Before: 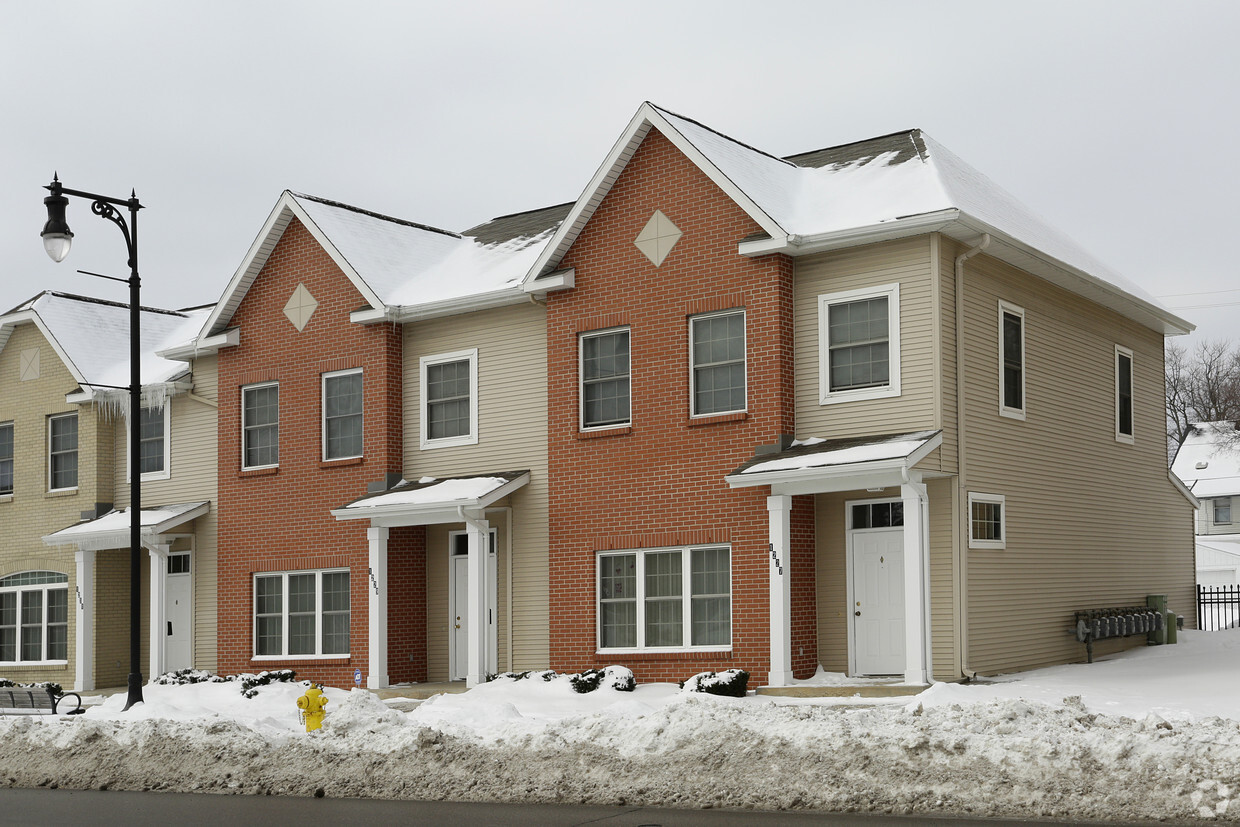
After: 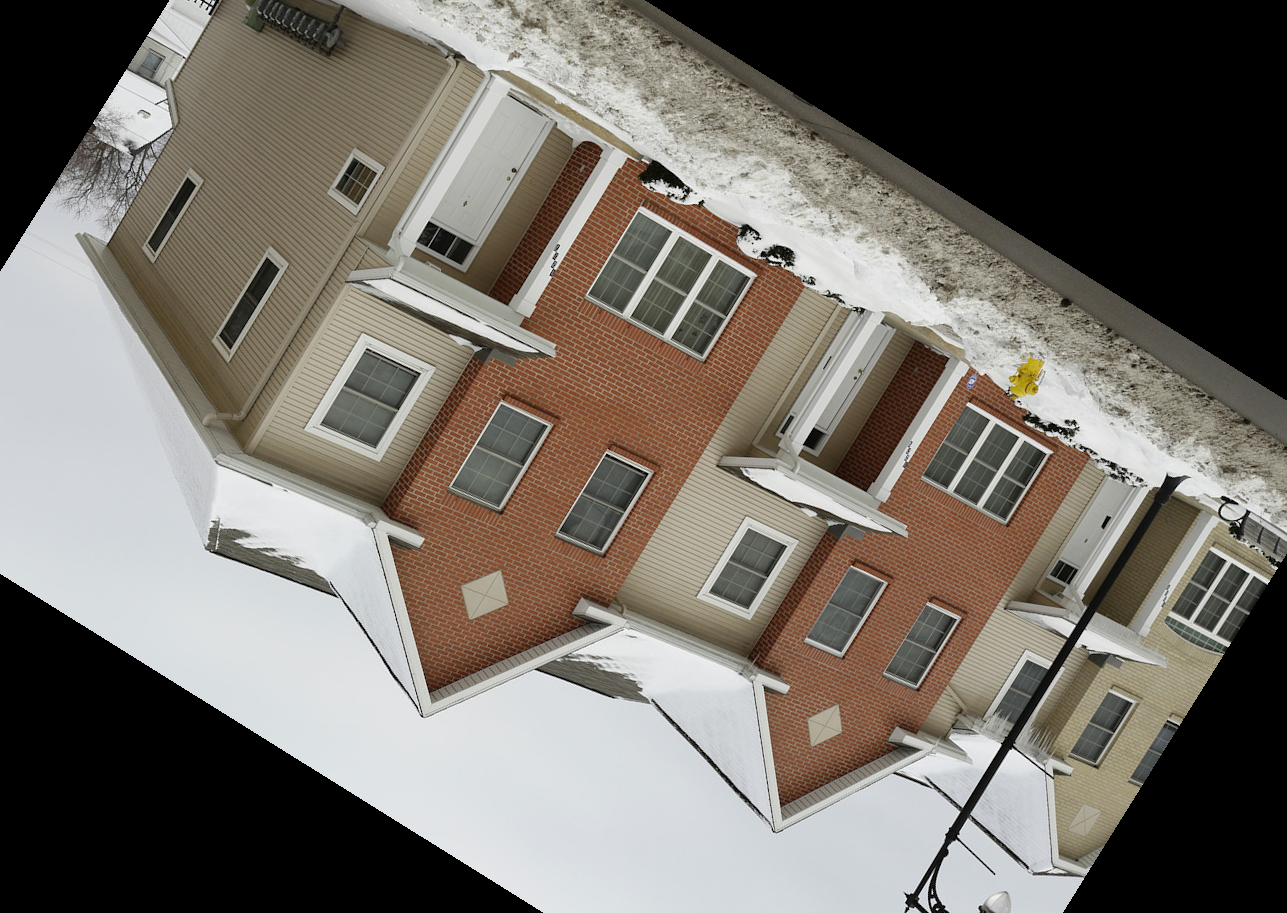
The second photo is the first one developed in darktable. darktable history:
crop and rotate: angle 148.04°, left 9.112%, top 15.656%, right 4.486%, bottom 17.072%
